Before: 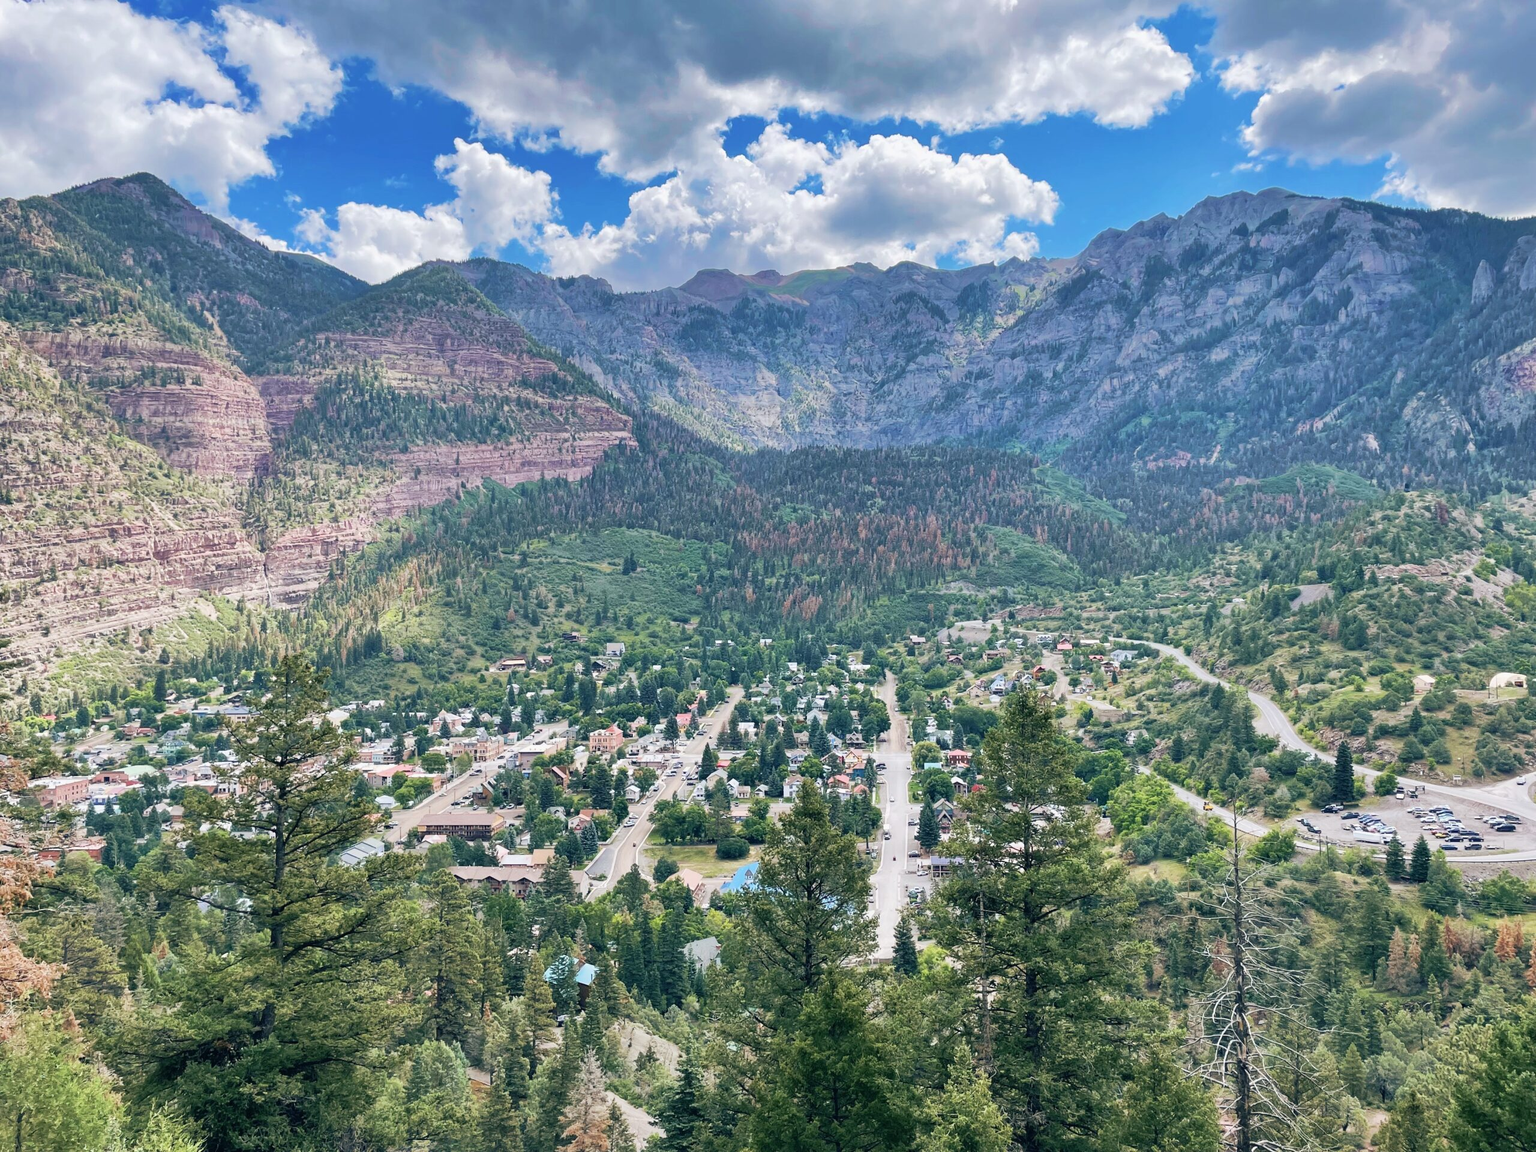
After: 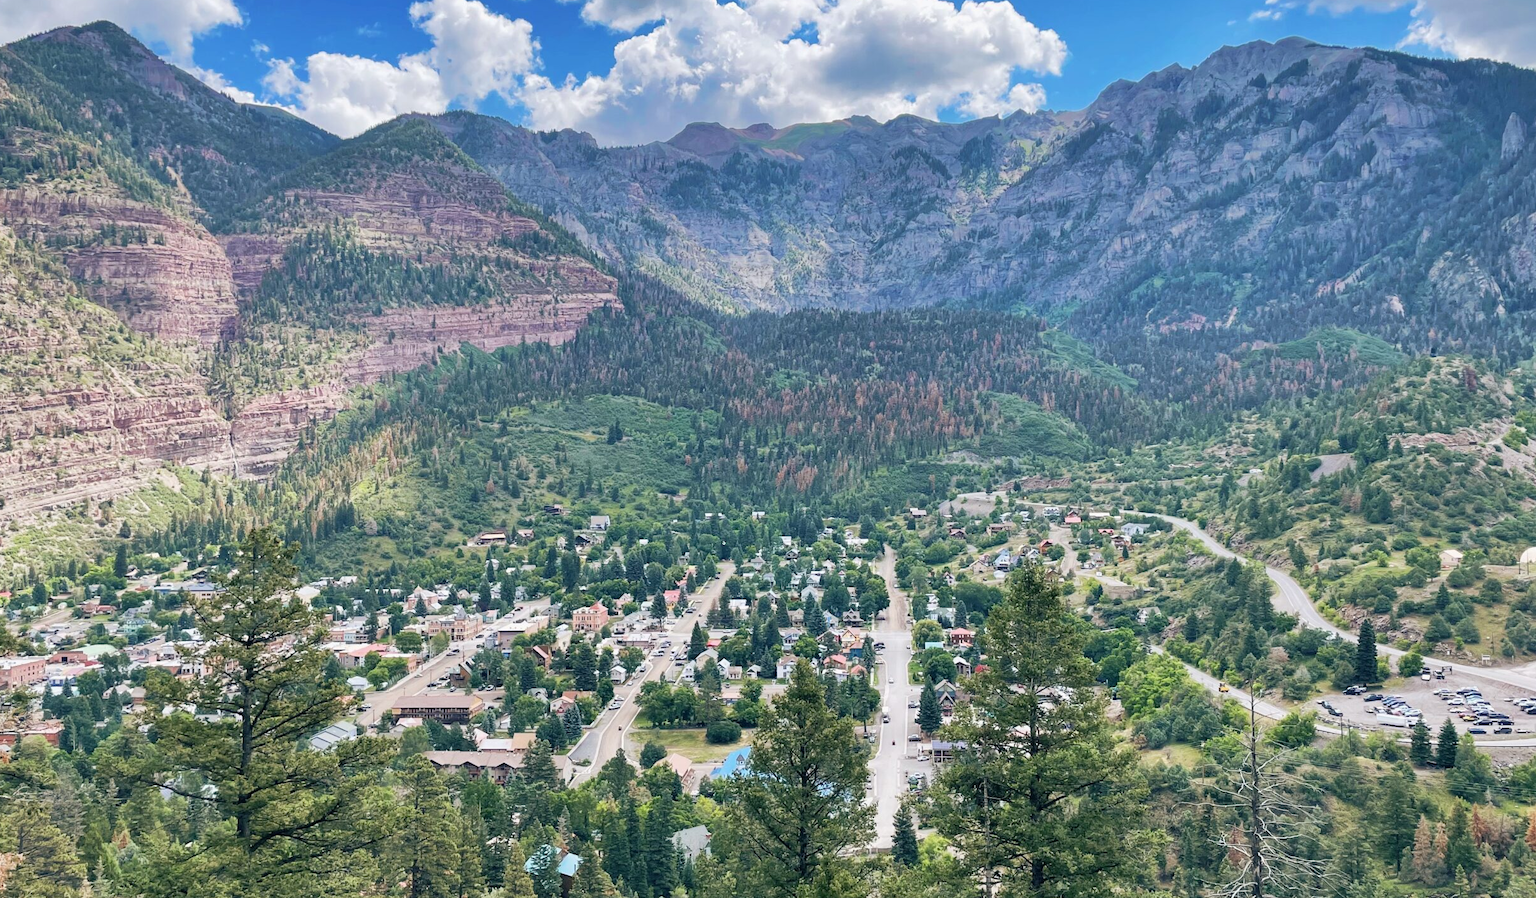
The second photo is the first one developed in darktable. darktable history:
crop and rotate: left 2.991%, top 13.302%, right 1.981%, bottom 12.636%
white balance: emerald 1
